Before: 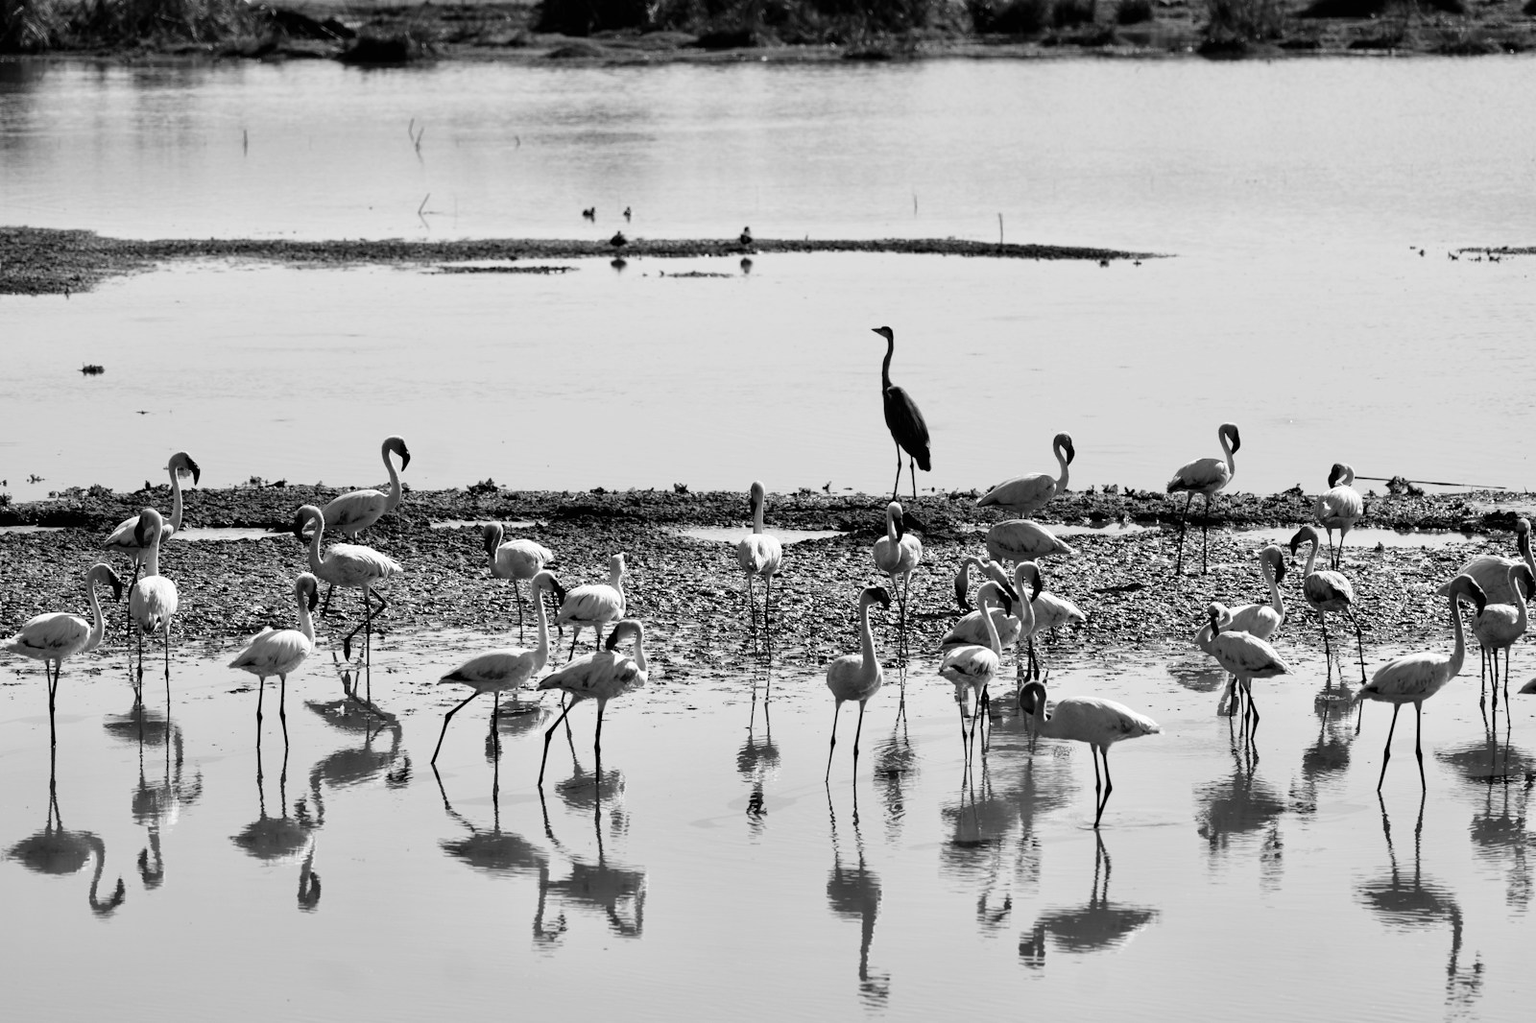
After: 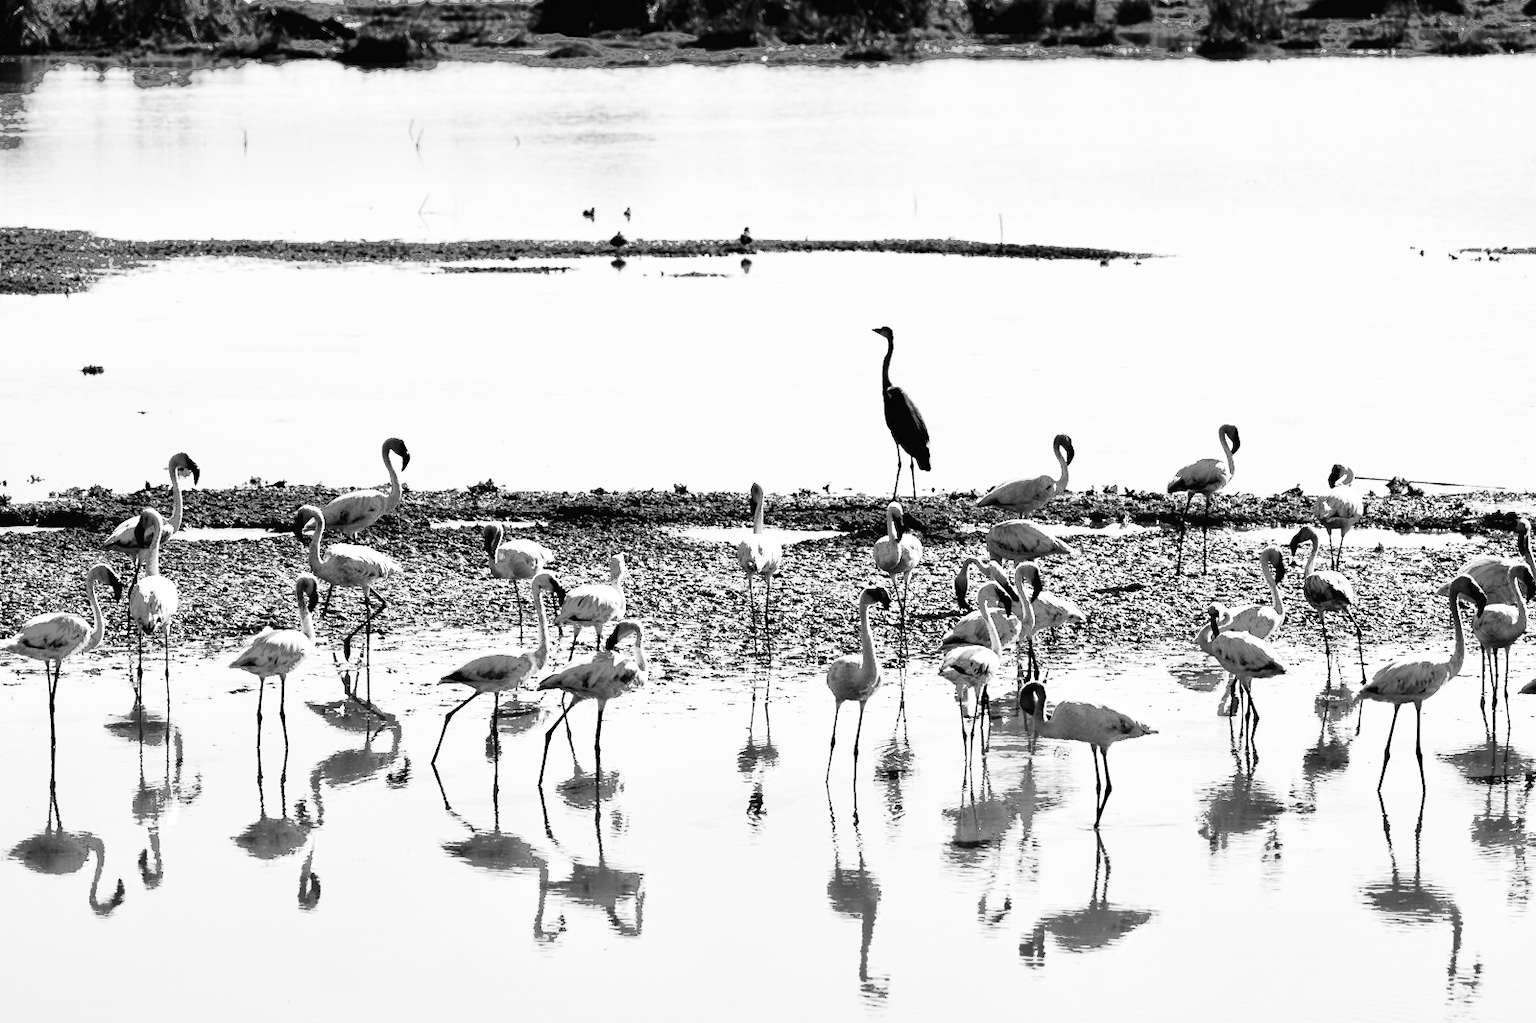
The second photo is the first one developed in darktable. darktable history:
fill light: exposure -0.73 EV, center 0.69, width 2.2
base curve: curves: ch0 [(0, 0.003) (0.001, 0.002) (0.006, 0.004) (0.02, 0.022) (0.048, 0.086) (0.094, 0.234) (0.162, 0.431) (0.258, 0.629) (0.385, 0.8) (0.548, 0.918) (0.751, 0.988) (1, 1)], preserve colors none
